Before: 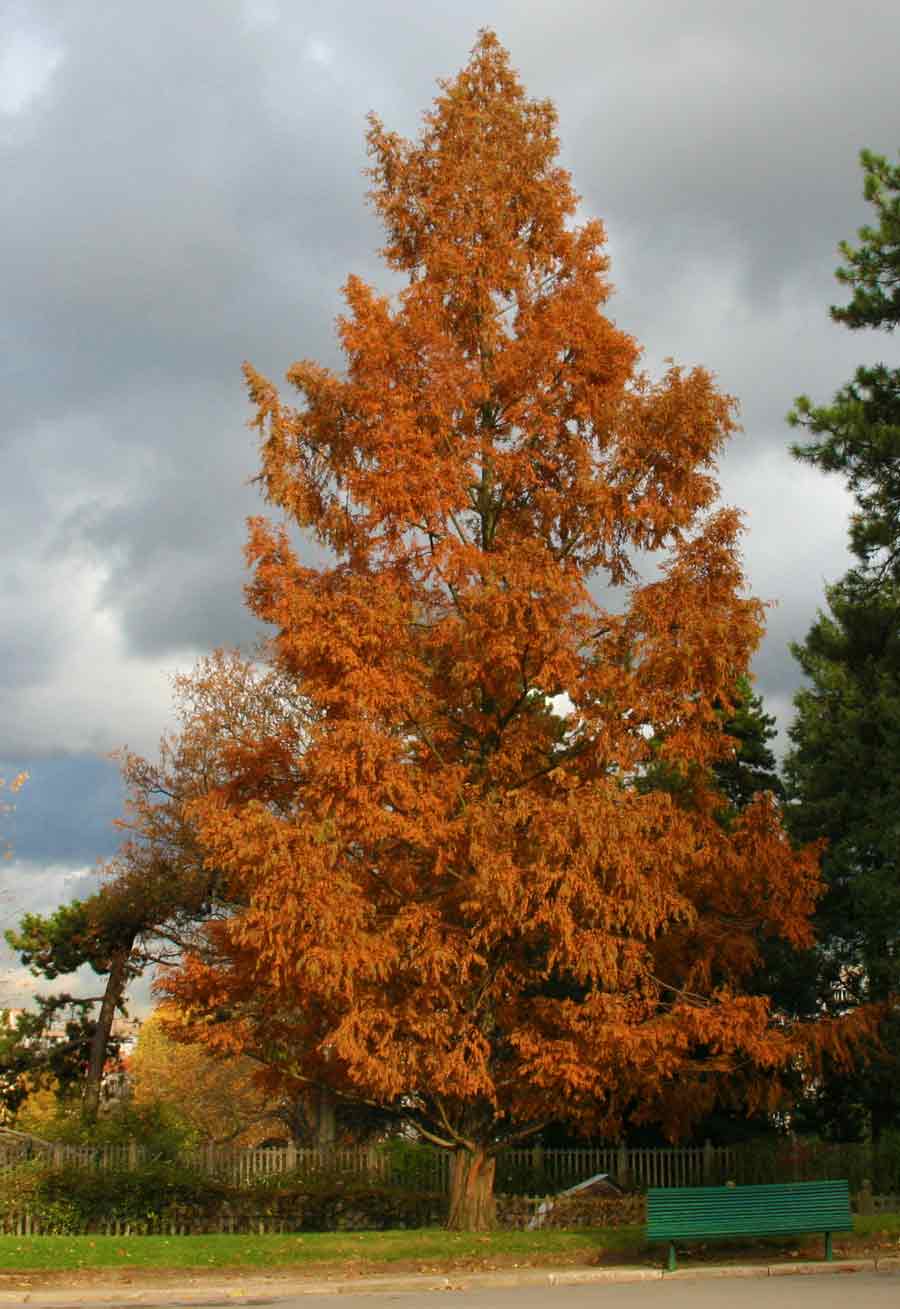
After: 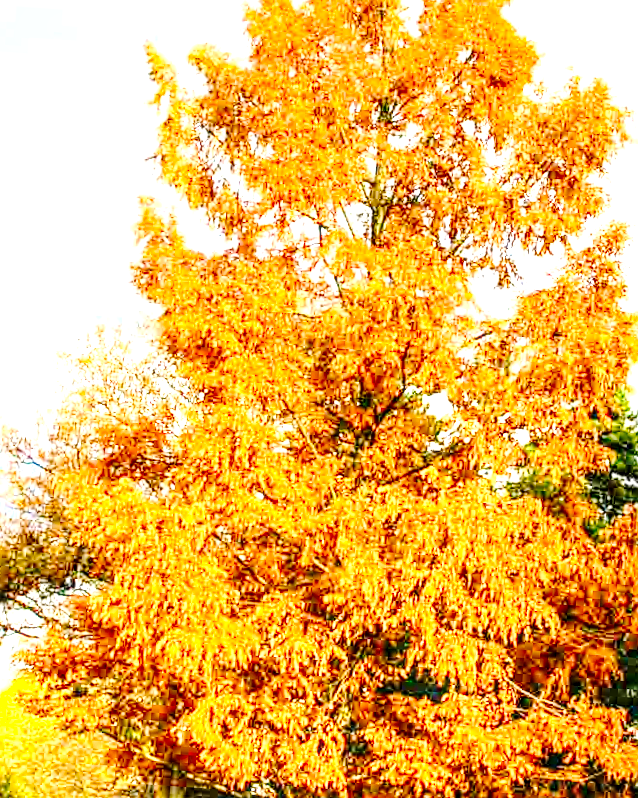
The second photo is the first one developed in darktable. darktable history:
contrast brightness saturation: contrast 0.233, brightness 0.105, saturation 0.29
tone equalizer: on, module defaults
sharpen: on, module defaults
tone curve: curves: ch0 [(0, 0) (0.003, 0.019) (0.011, 0.021) (0.025, 0.023) (0.044, 0.026) (0.069, 0.037) (0.1, 0.059) (0.136, 0.088) (0.177, 0.138) (0.224, 0.199) (0.277, 0.279) (0.335, 0.376) (0.399, 0.481) (0.468, 0.581) (0.543, 0.658) (0.623, 0.735) (0.709, 0.8) (0.801, 0.861) (0.898, 0.928) (1, 1)], preserve colors none
crop and rotate: angle -3.95°, left 9.734%, top 20.973%, right 12.421%, bottom 12.019%
local contrast: highlights 3%, shadows 0%, detail 182%
exposure: black level correction 0, exposure 2.36 EV, compensate highlight preservation false
haze removal: compatibility mode true, adaptive false
